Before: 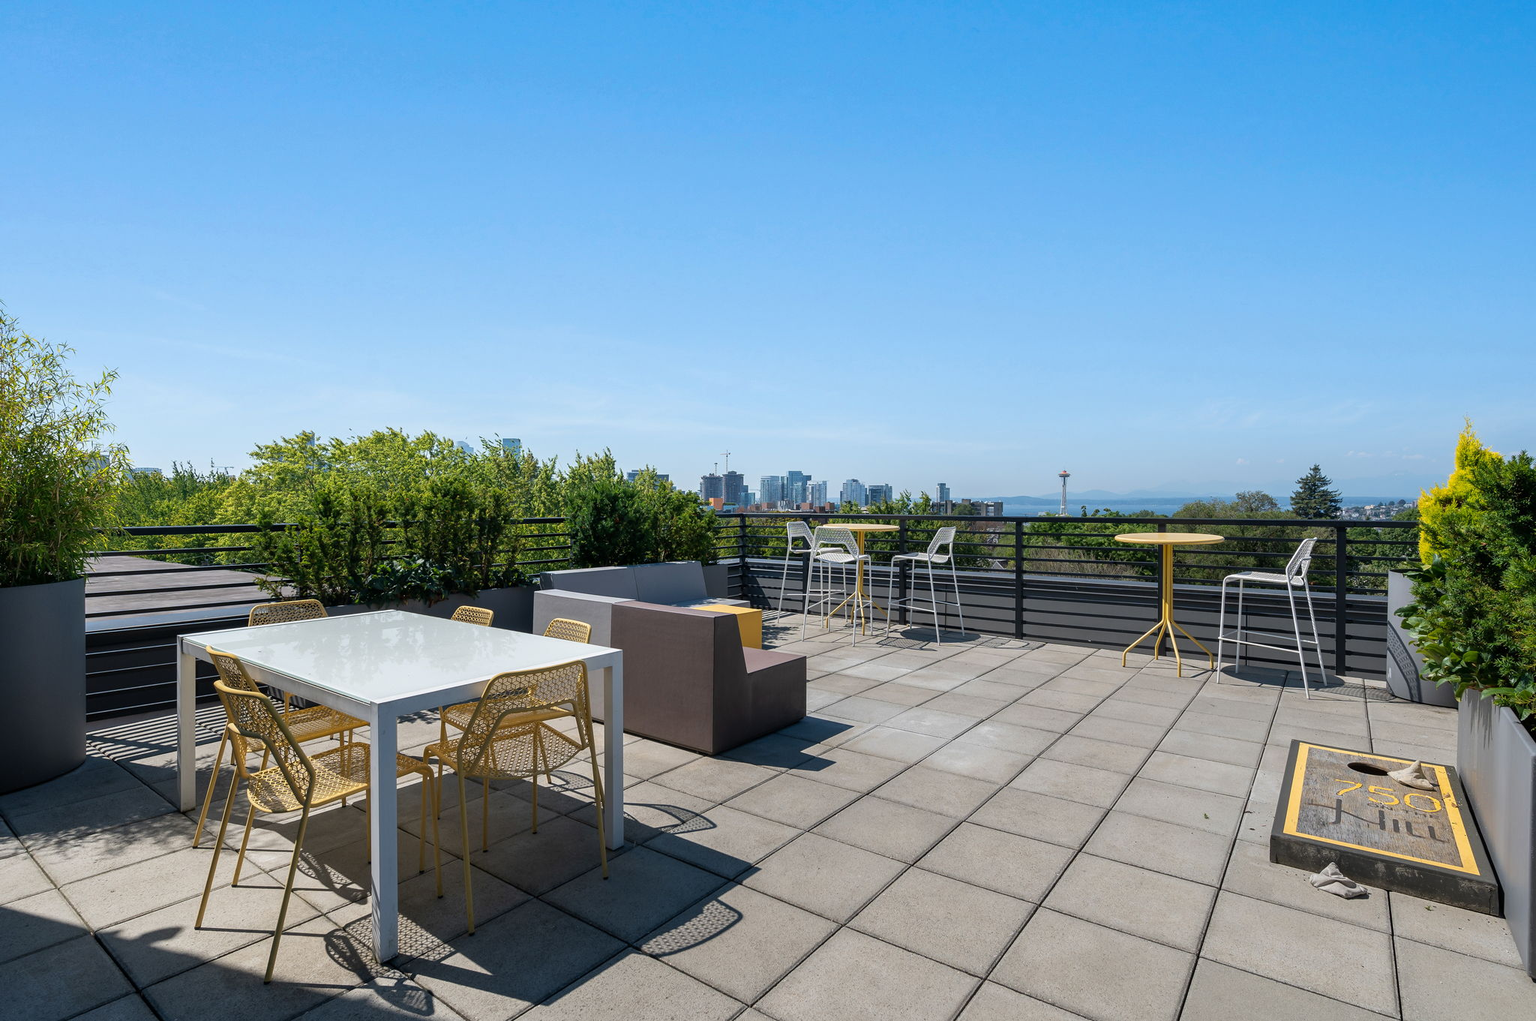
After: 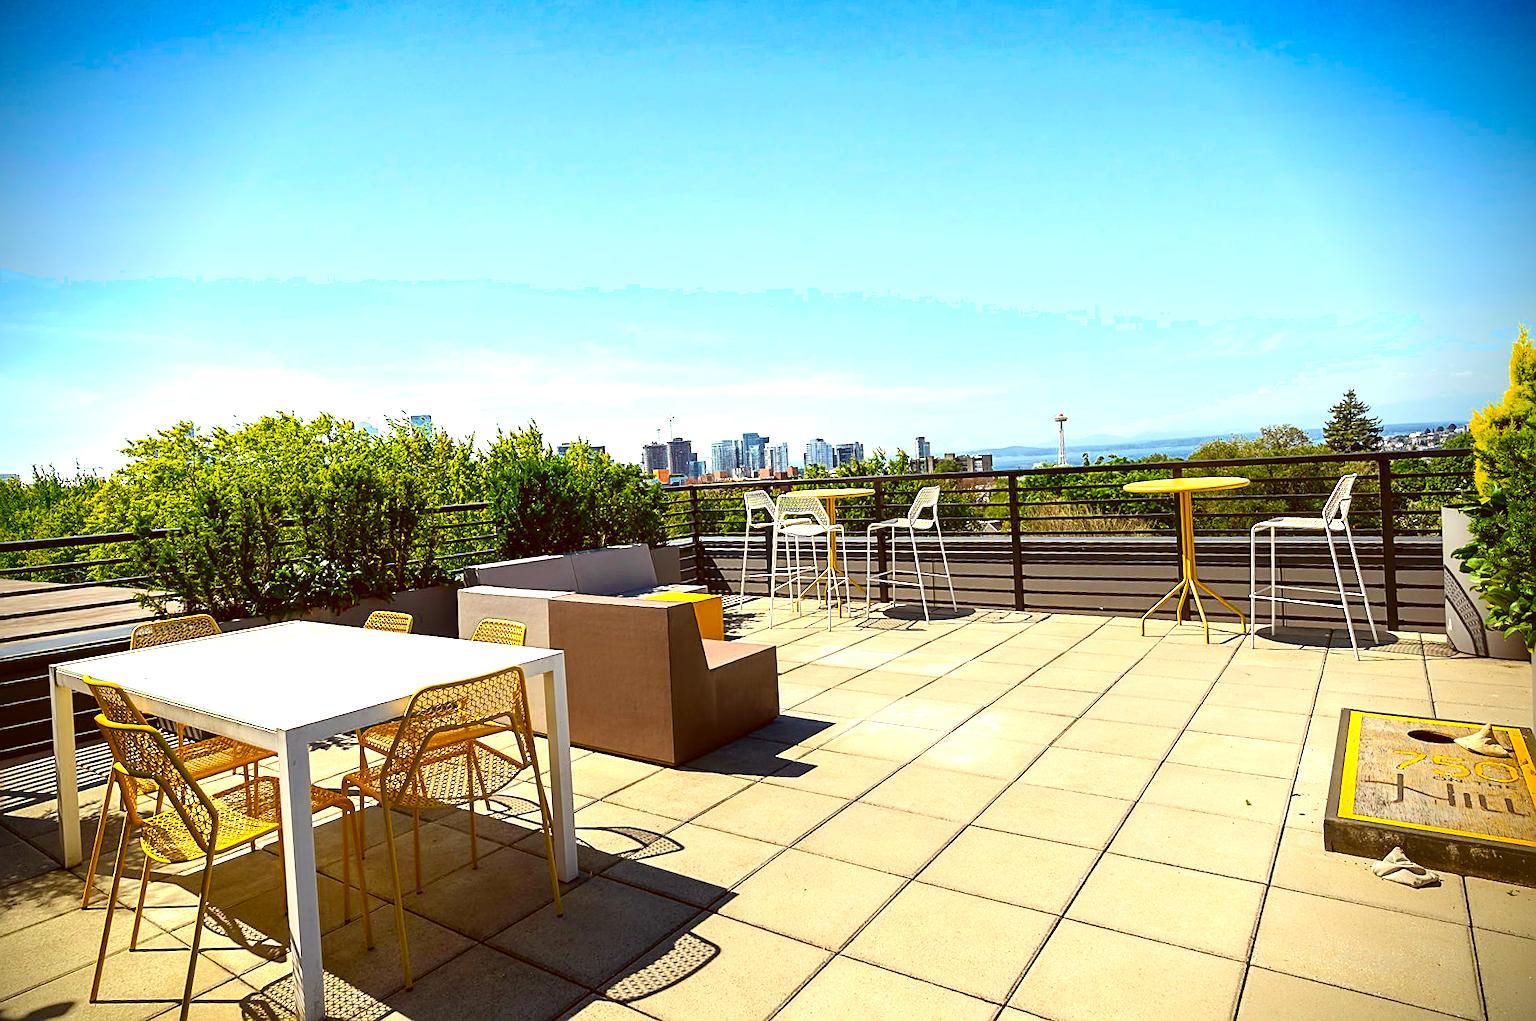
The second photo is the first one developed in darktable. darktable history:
contrast brightness saturation: contrast 0.126, brightness -0.045, saturation 0.154
vignetting: brightness -0.982, saturation 0.499
shadows and highlights: shadows -1.88, highlights 38.57
crop and rotate: angle 3.44°, left 5.745%, top 5.675%
color correction: highlights a* 1.11, highlights b* 24.29, shadows a* 16.33, shadows b* 24.83
exposure: black level correction 0, exposure 1.105 EV, compensate highlight preservation false
sharpen: on, module defaults
color balance rgb: shadows lift › chroma 2.052%, shadows lift › hue 214.3°, global offset › luminance 0.256%, global offset › hue 172.39°, perceptual saturation grading › global saturation 29.438%, global vibrance 15.76%, saturation formula JzAzBz (2021)
